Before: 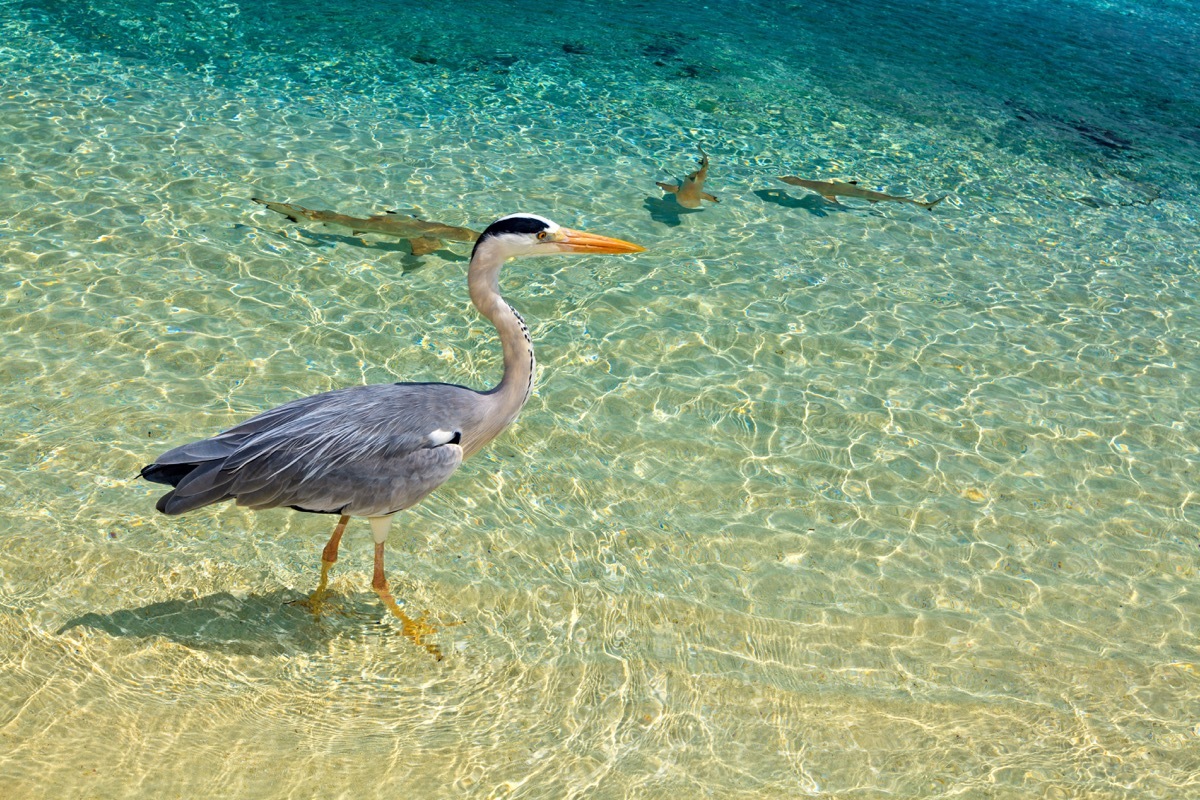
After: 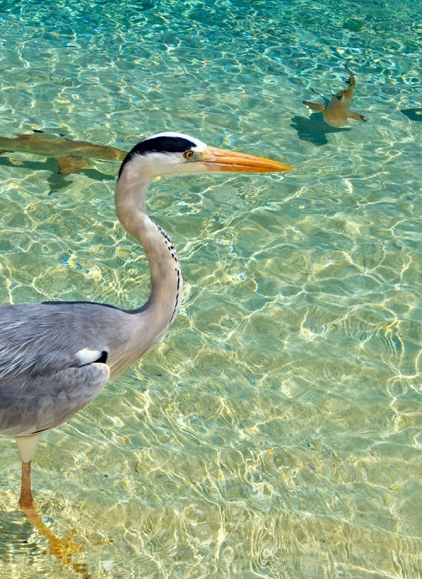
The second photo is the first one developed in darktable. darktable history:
white balance: red 0.978, blue 0.999
crop and rotate: left 29.476%, top 10.214%, right 35.32%, bottom 17.333%
